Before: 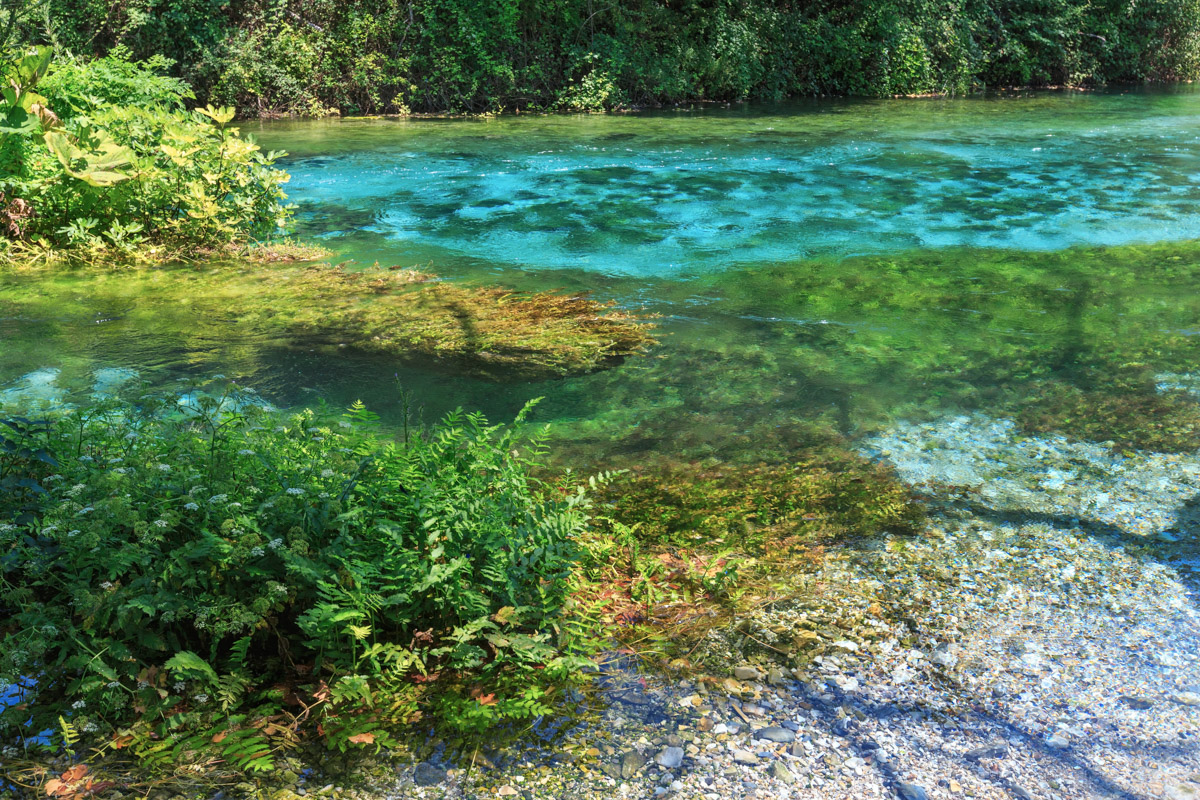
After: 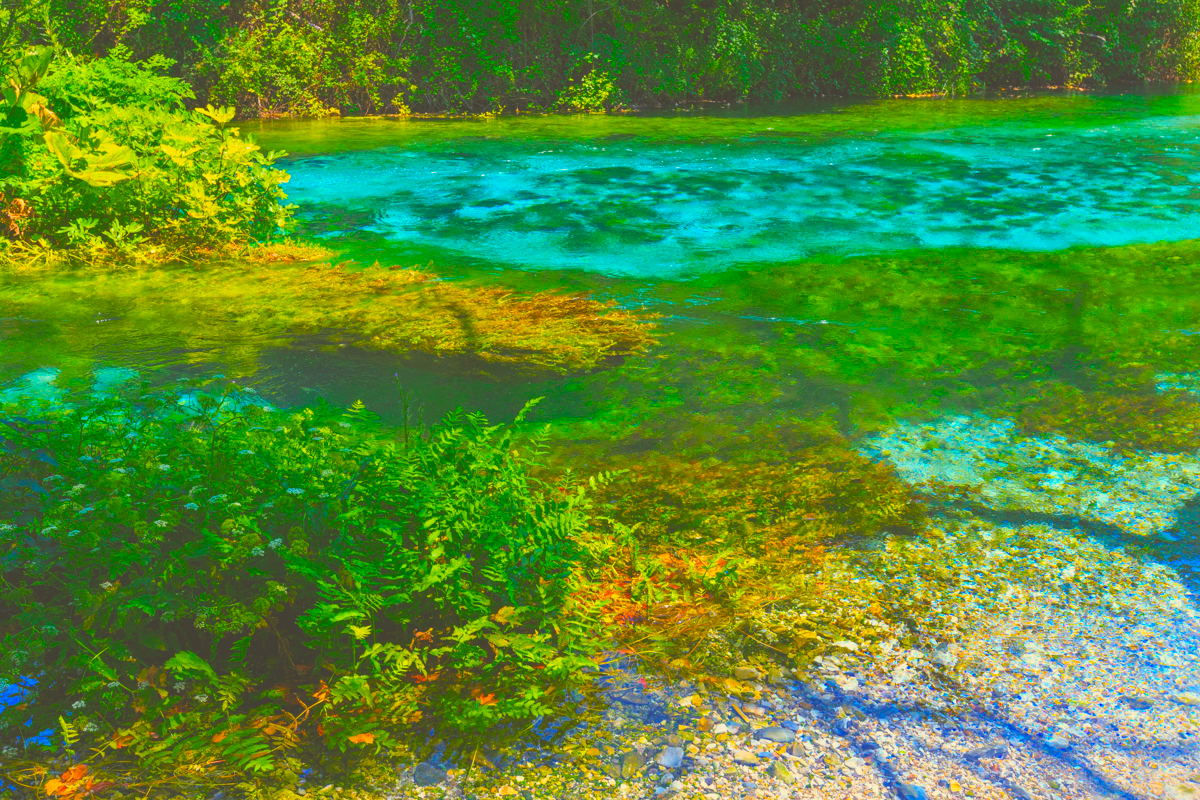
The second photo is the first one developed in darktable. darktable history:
contrast brightness saturation: contrast -0.1, brightness 0.05, saturation 0.08
exposure: black level correction -0.03, compensate highlight preservation false
color balance rgb: linear chroma grading › global chroma 42%, perceptual saturation grading › global saturation 42%, global vibrance 33%
color correction: highlights a* 2.72, highlights b* 22.8
